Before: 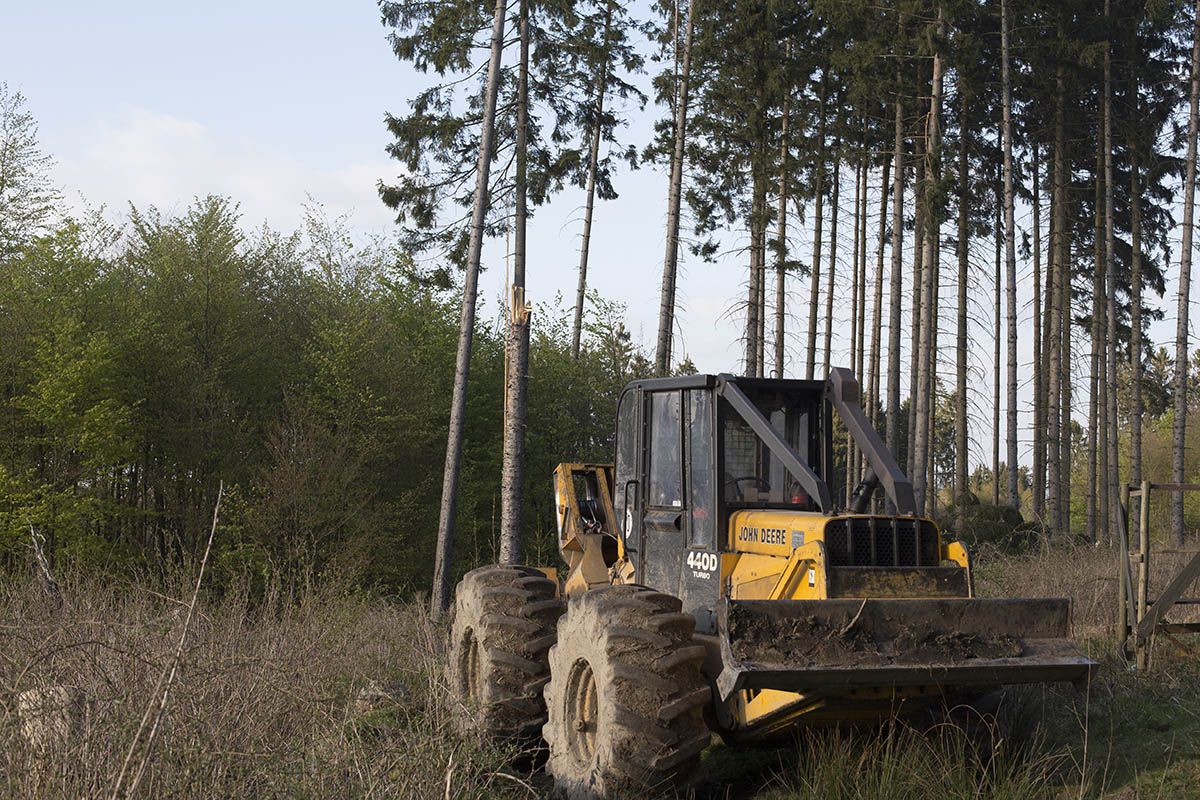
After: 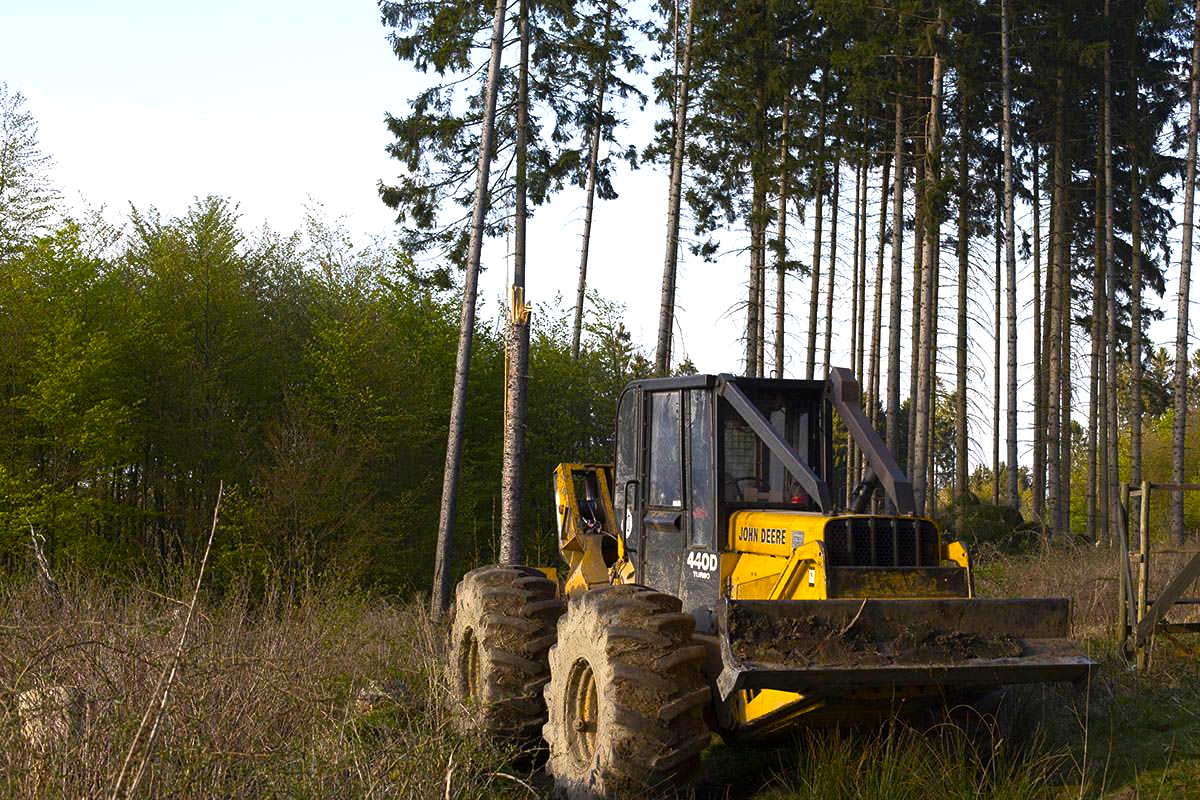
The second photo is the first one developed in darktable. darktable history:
color balance rgb: linear chroma grading › global chroma 9%, perceptual saturation grading › global saturation 36%, perceptual saturation grading › shadows 35%, perceptual brilliance grading › global brilliance 15%, perceptual brilliance grading › shadows -35%, global vibrance 15%
